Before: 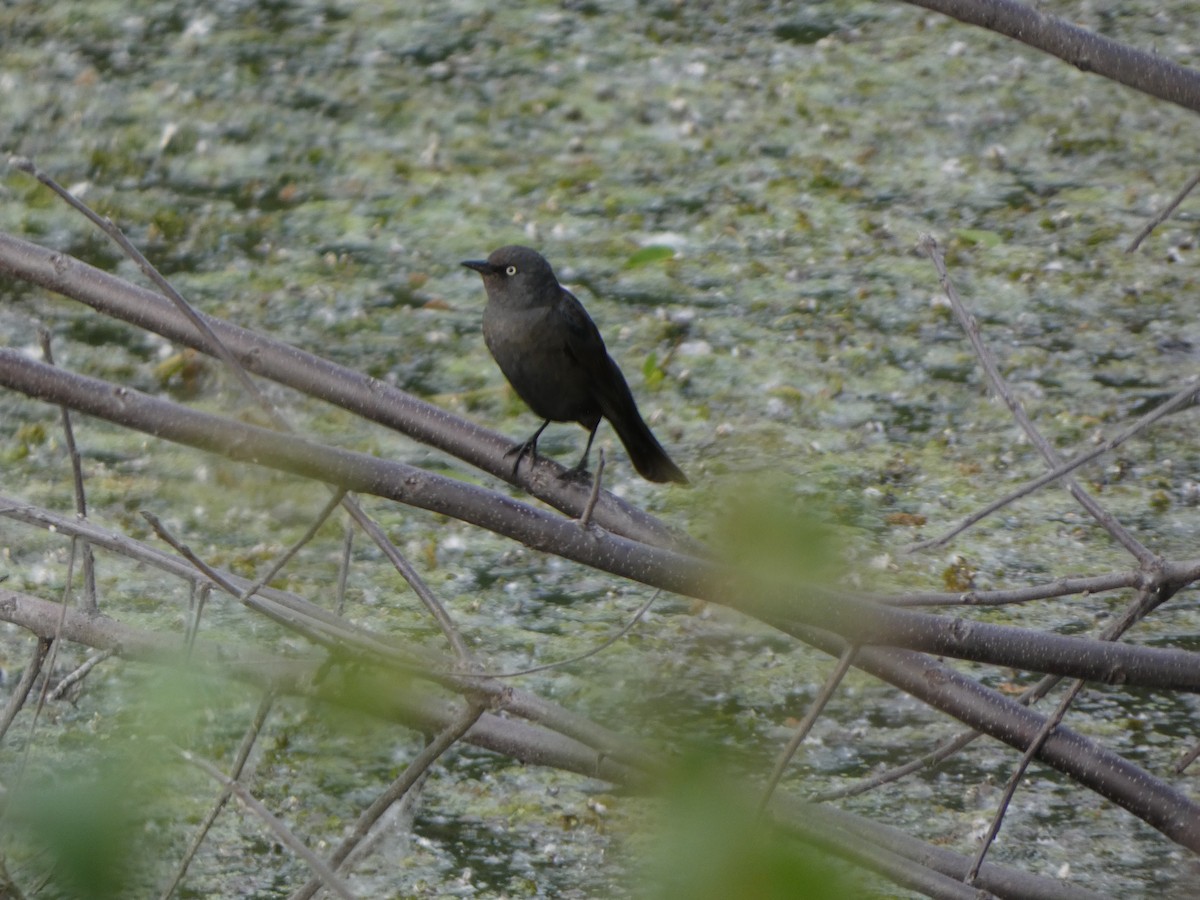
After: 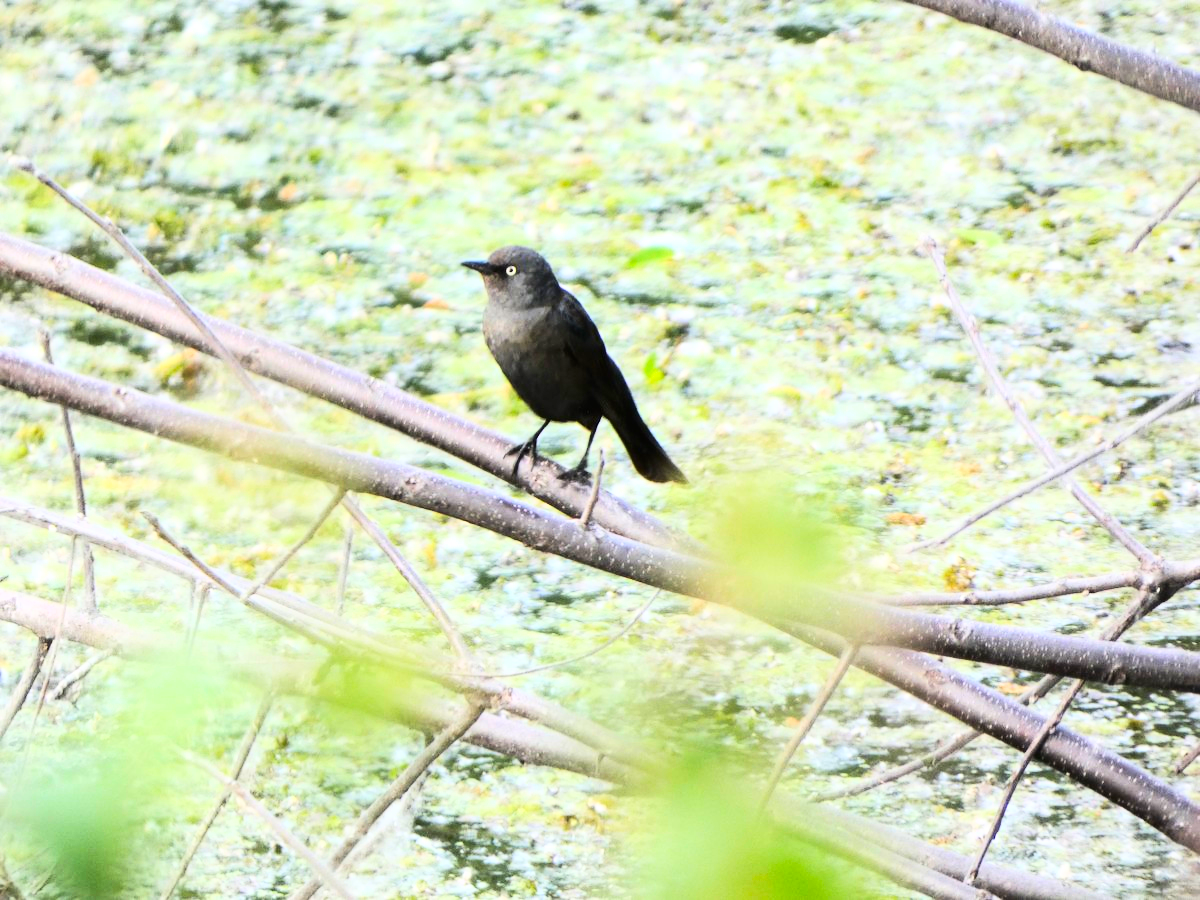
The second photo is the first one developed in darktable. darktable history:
base curve: curves: ch0 [(0, 0) (0.007, 0.004) (0.027, 0.03) (0.046, 0.07) (0.207, 0.54) (0.442, 0.872) (0.673, 0.972) (1, 1)]
exposure: exposure 0.77 EV, compensate highlight preservation false
contrast brightness saturation: contrast 0.161, saturation 0.316
